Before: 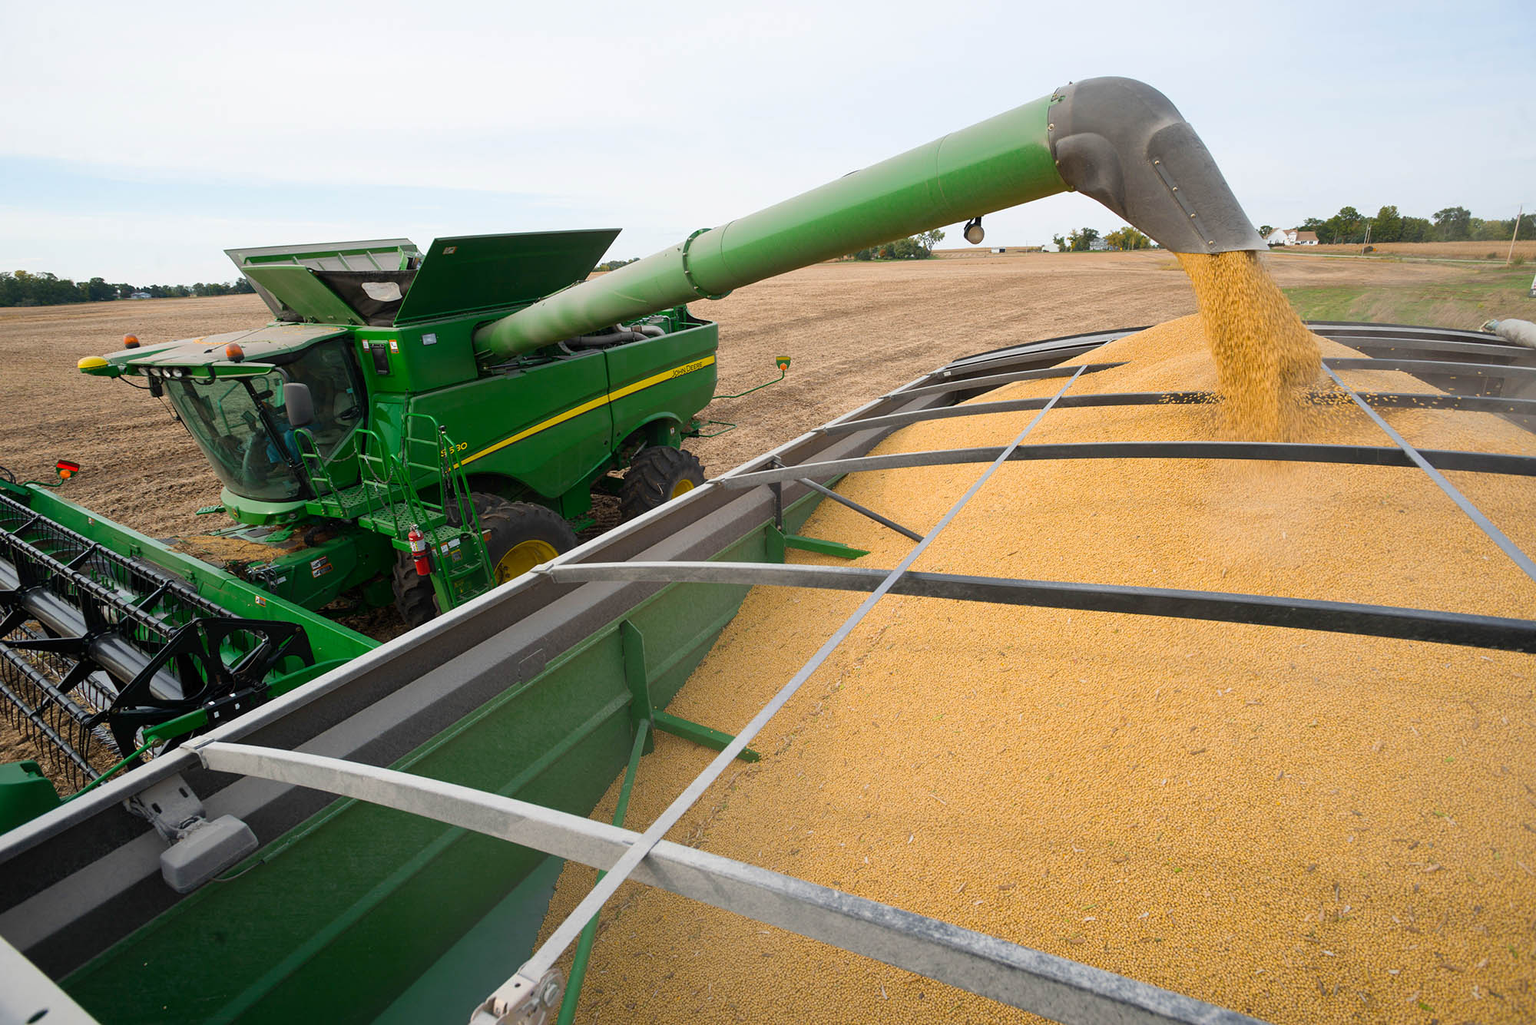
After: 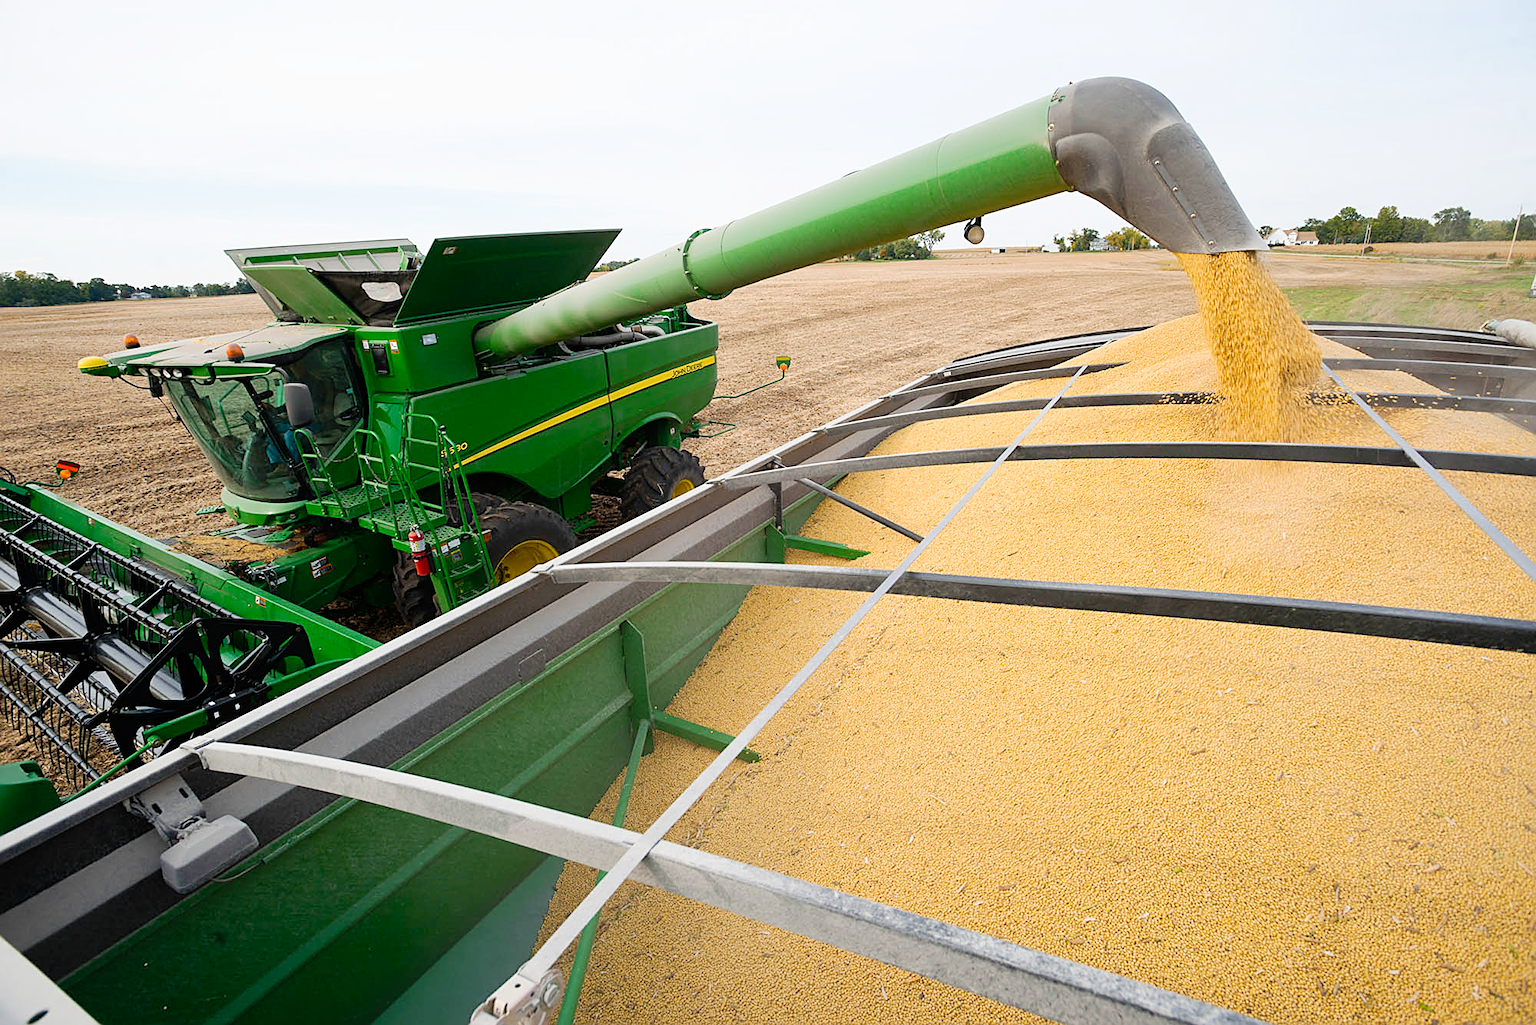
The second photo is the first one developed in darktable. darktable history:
tone equalizer: edges refinement/feathering 500, mask exposure compensation -1.57 EV, preserve details no
sharpen: on, module defaults
tone curve: curves: ch0 [(0, 0) (0.051, 0.027) (0.096, 0.071) (0.219, 0.248) (0.428, 0.52) (0.596, 0.713) (0.727, 0.823) (0.859, 0.924) (1, 1)]; ch1 [(0, 0) (0.1, 0.038) (0.318, 0.221) (0.413, 0.325) (0.443, 0.412) (0.483, 0.474) (0.503, 0.501) (0.516, 0.515) (0.548, 0.575) (0.561, 0.596) (0.594, 0.647) (0.666, 0.701) (1, 1)]; ch2 [(0, 0) (0.453, 0.435) (0.479, 0.476) (0.504, 0.5) (0.52, 0.526) (0.557, 0.585) (0.583, 0.608) (0.824, 0.815) (1, 1)], preserve colors none
